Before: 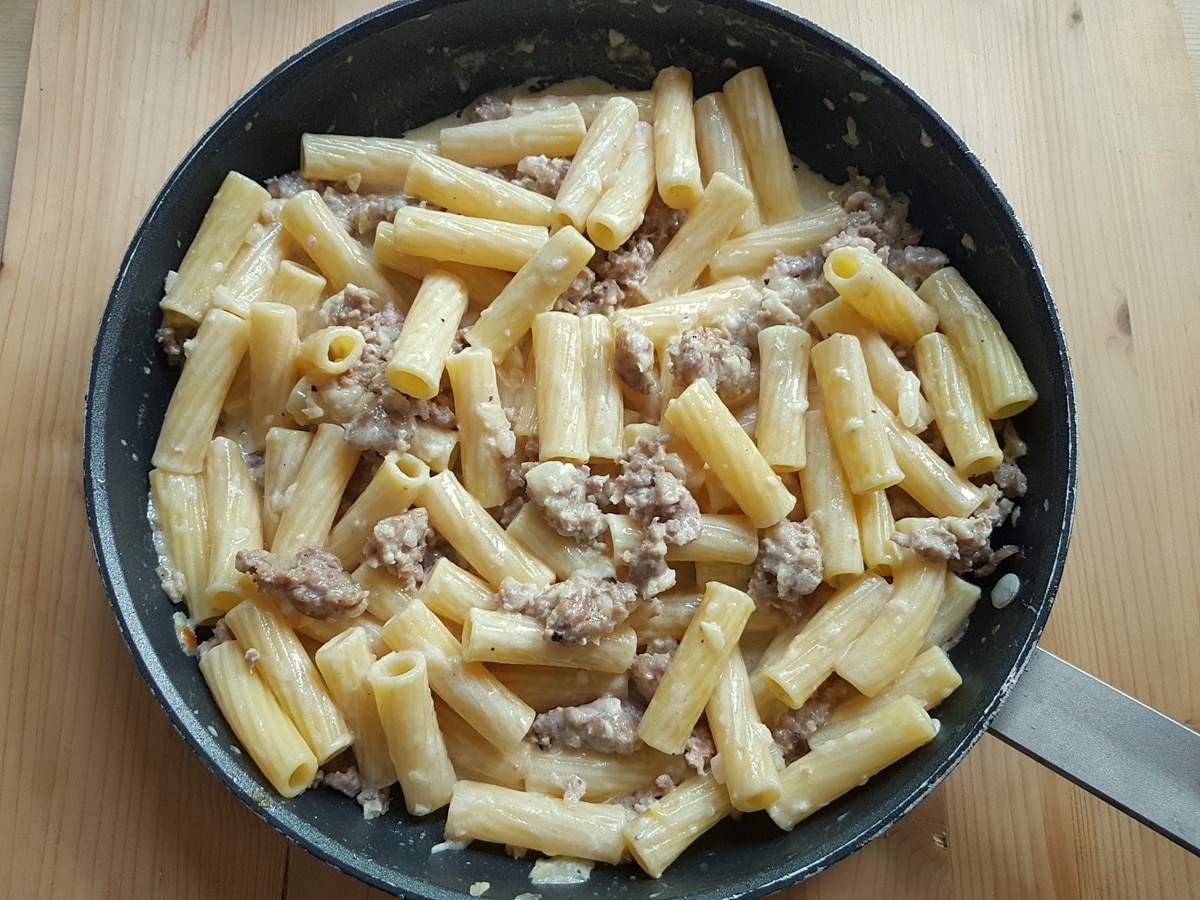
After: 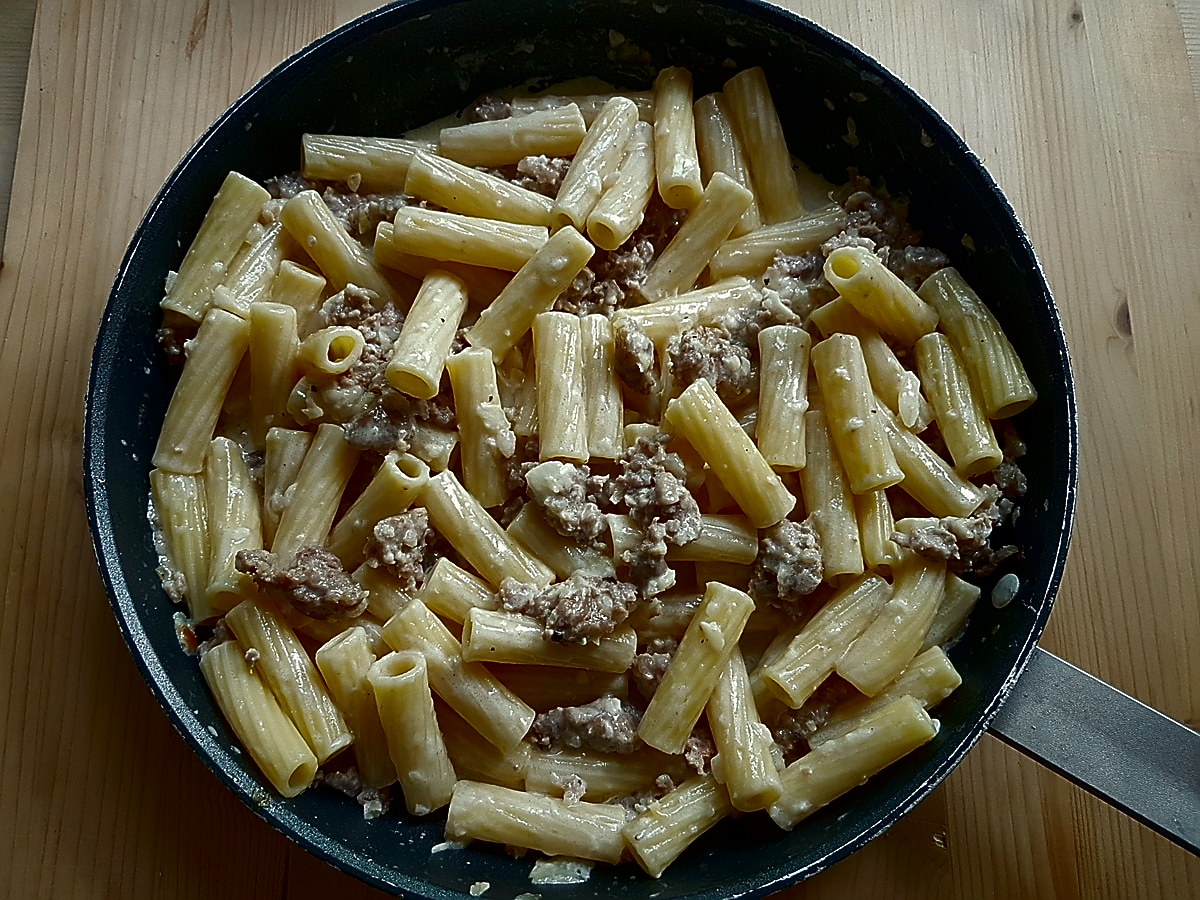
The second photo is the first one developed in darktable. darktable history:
contrast brightness saturation: brightness -0.505
sharpen: radius 1.37, amount 1.241, threshold 0.781
